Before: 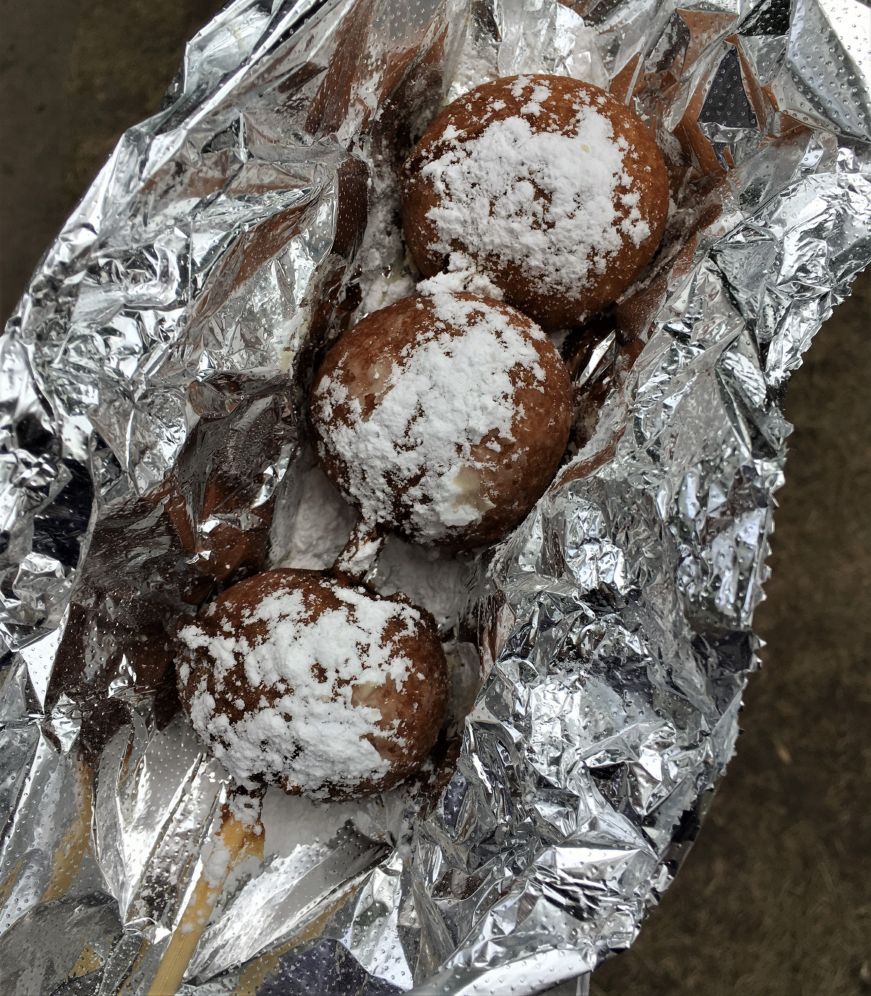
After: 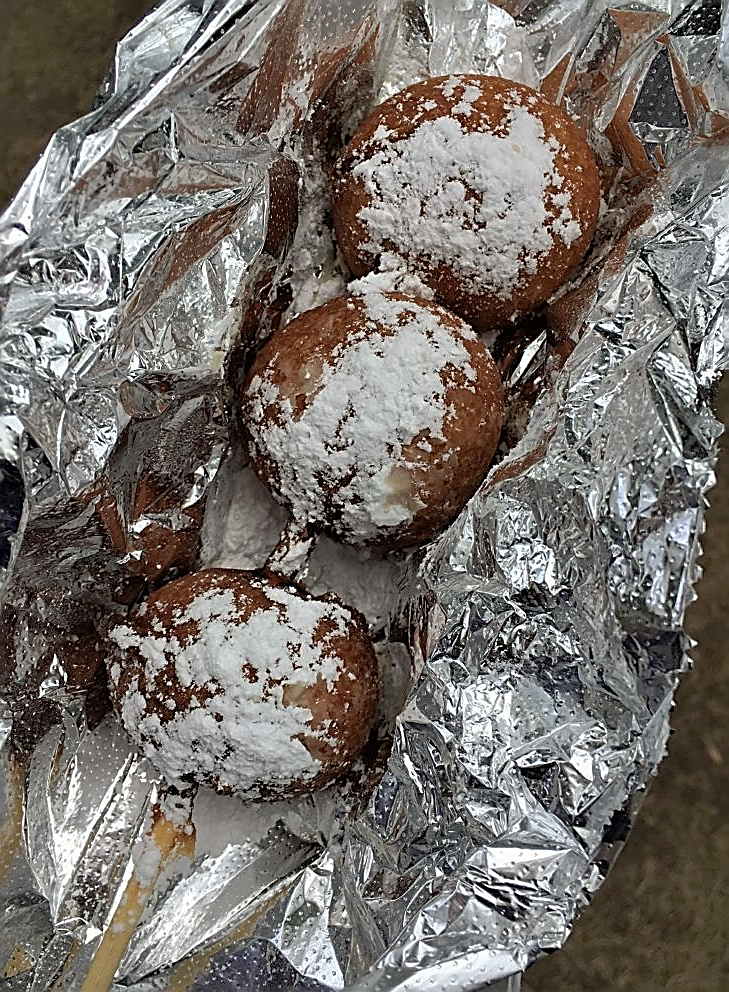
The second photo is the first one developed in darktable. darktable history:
shadows and highlights: on, module defaults
crop: left 8.026%, right 7.374%
sharpen: radius 1.685, amount 1.294
